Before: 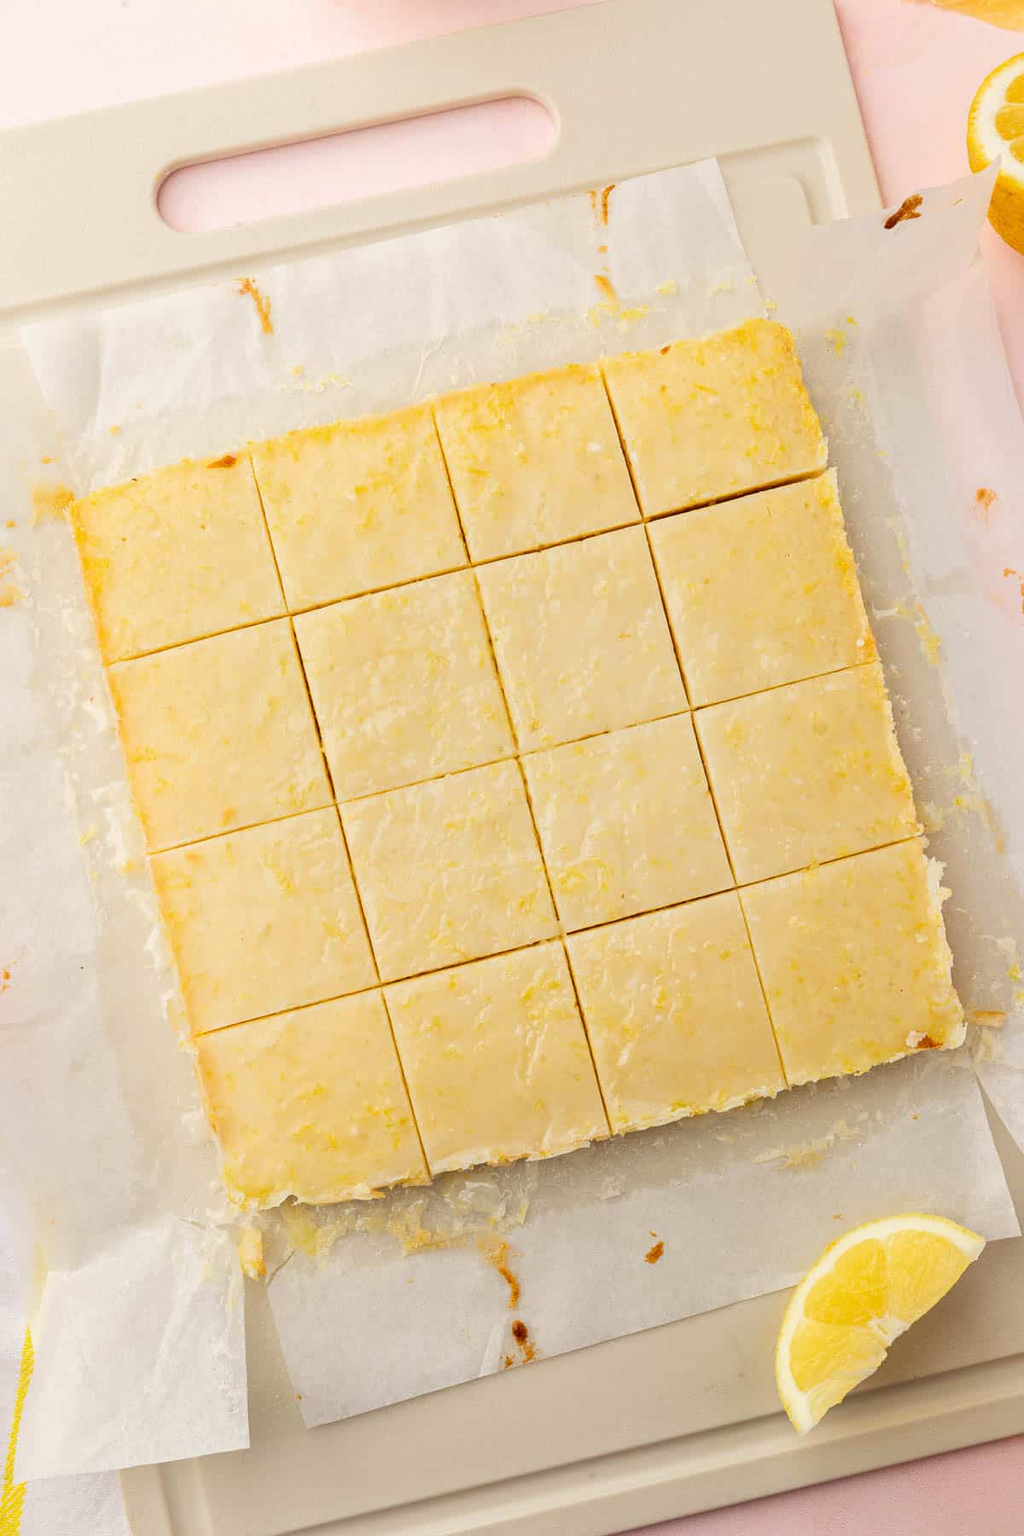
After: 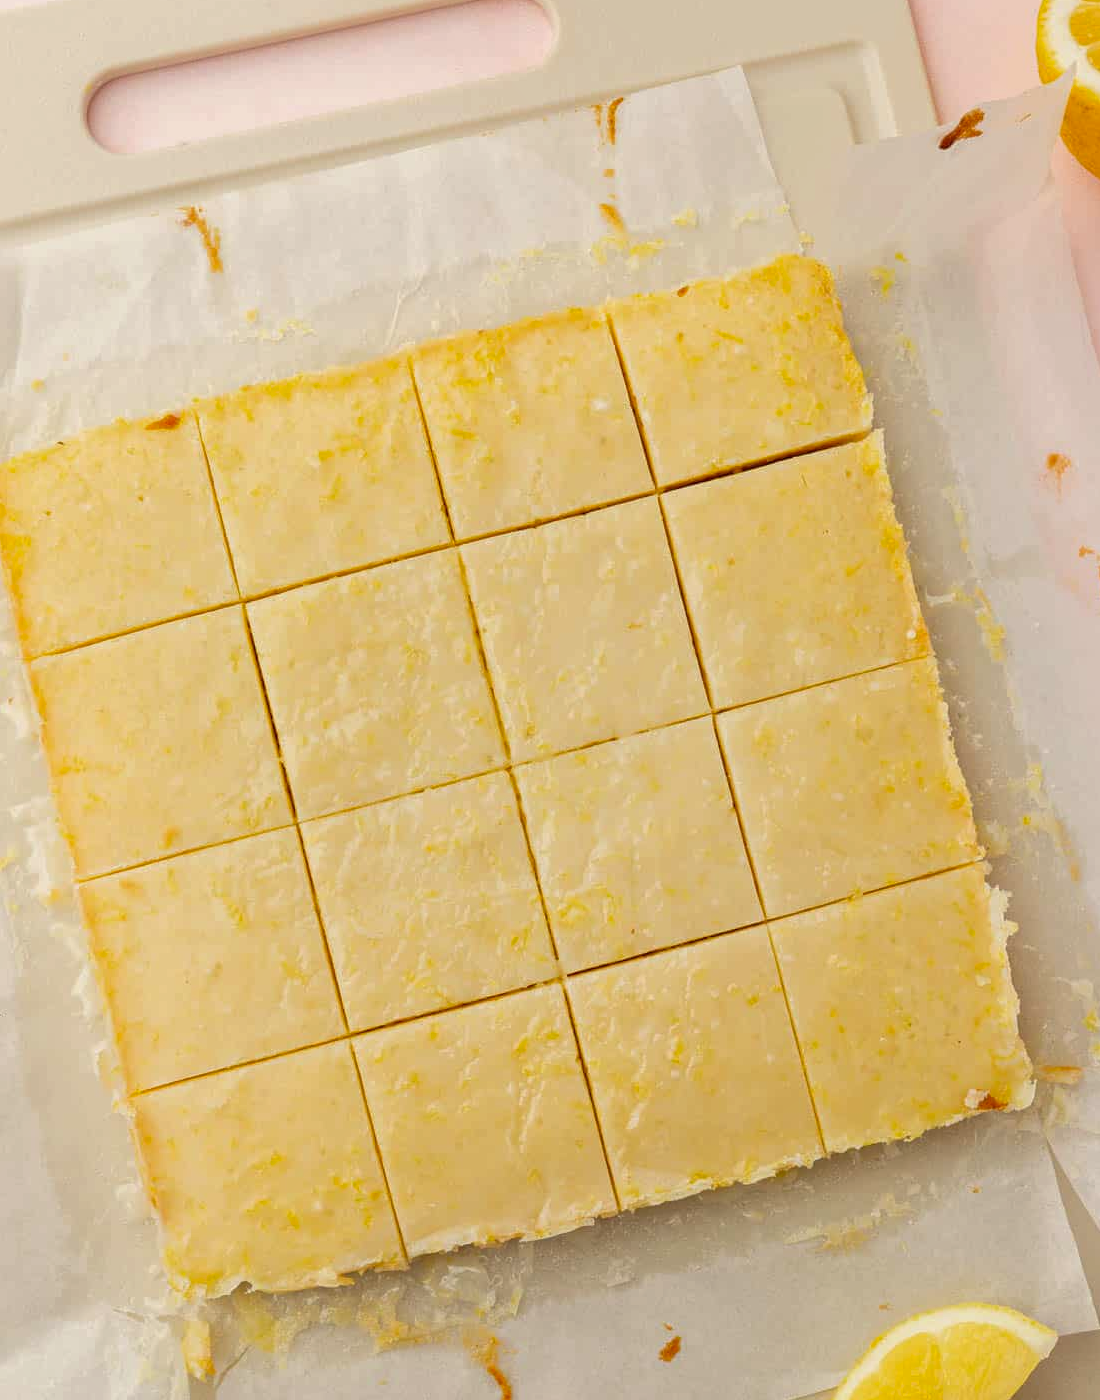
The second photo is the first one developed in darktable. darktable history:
crop: left 8.155%, top 6.611%, bottom 15.385%
color correction: highlights b* 3
shadows and highlights: shadows -20, white point adjustment -2, highlights -35
